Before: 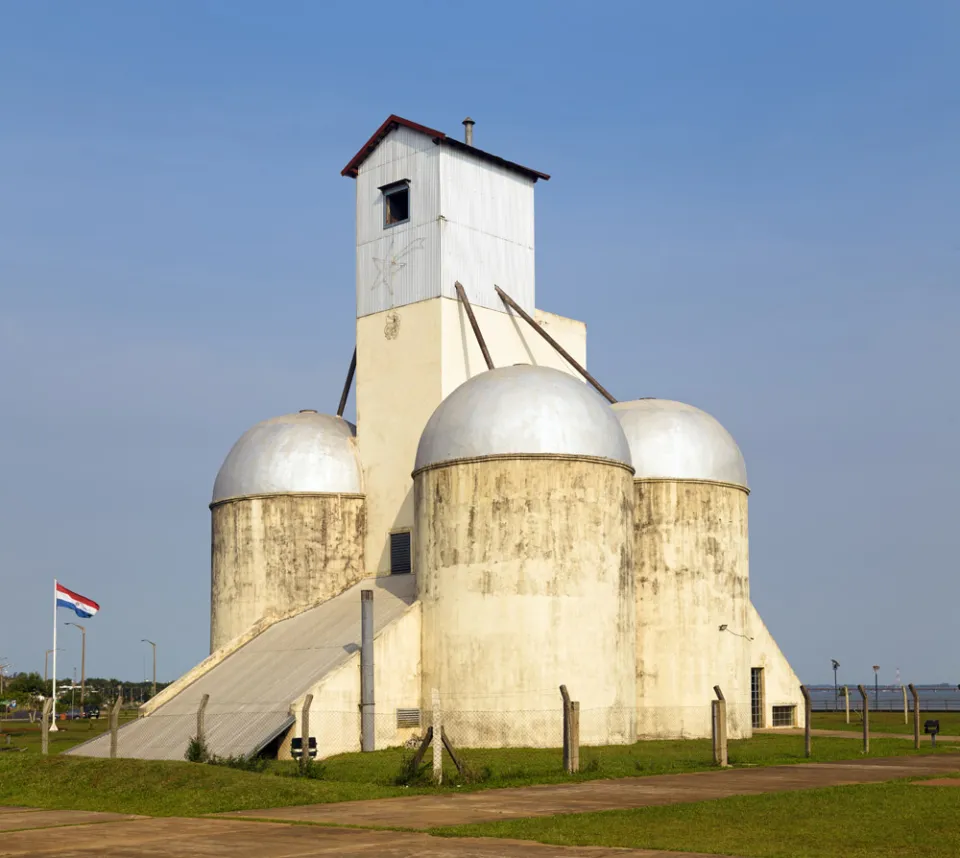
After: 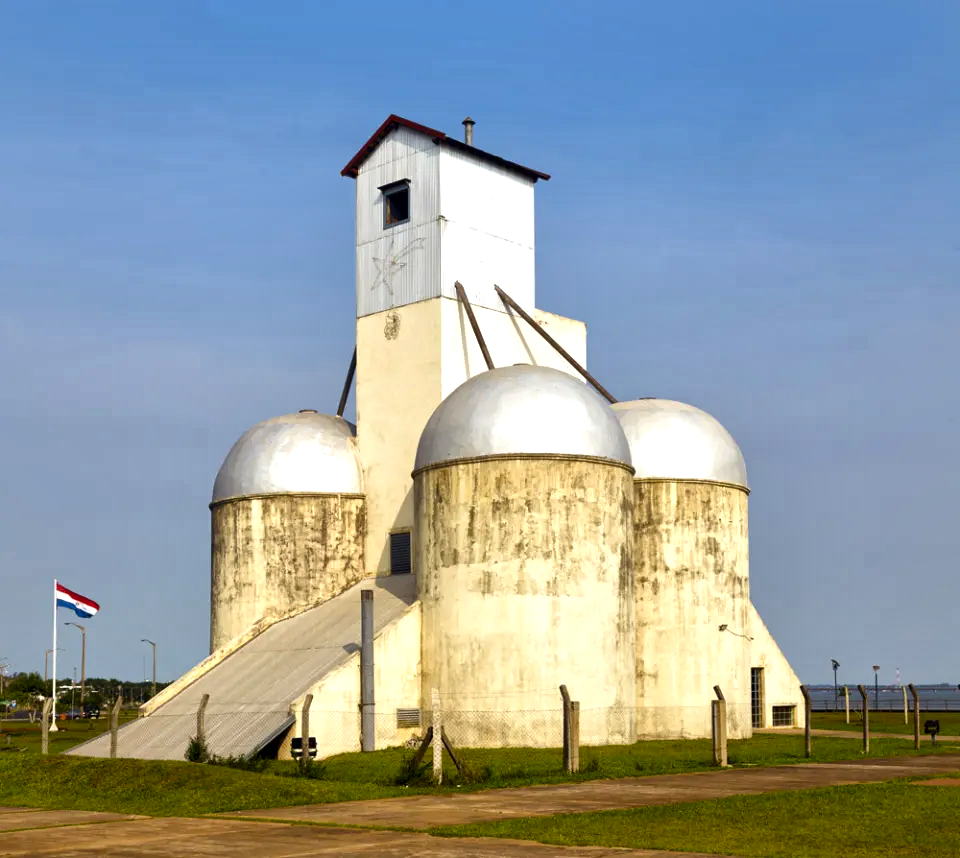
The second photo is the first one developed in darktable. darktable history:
local contrast: mode bilateral grid, contrast 20, coarseness 50, detail 179%, midtone range 0.2
color balance: contrast 6.48%, output saturation 113.3%
